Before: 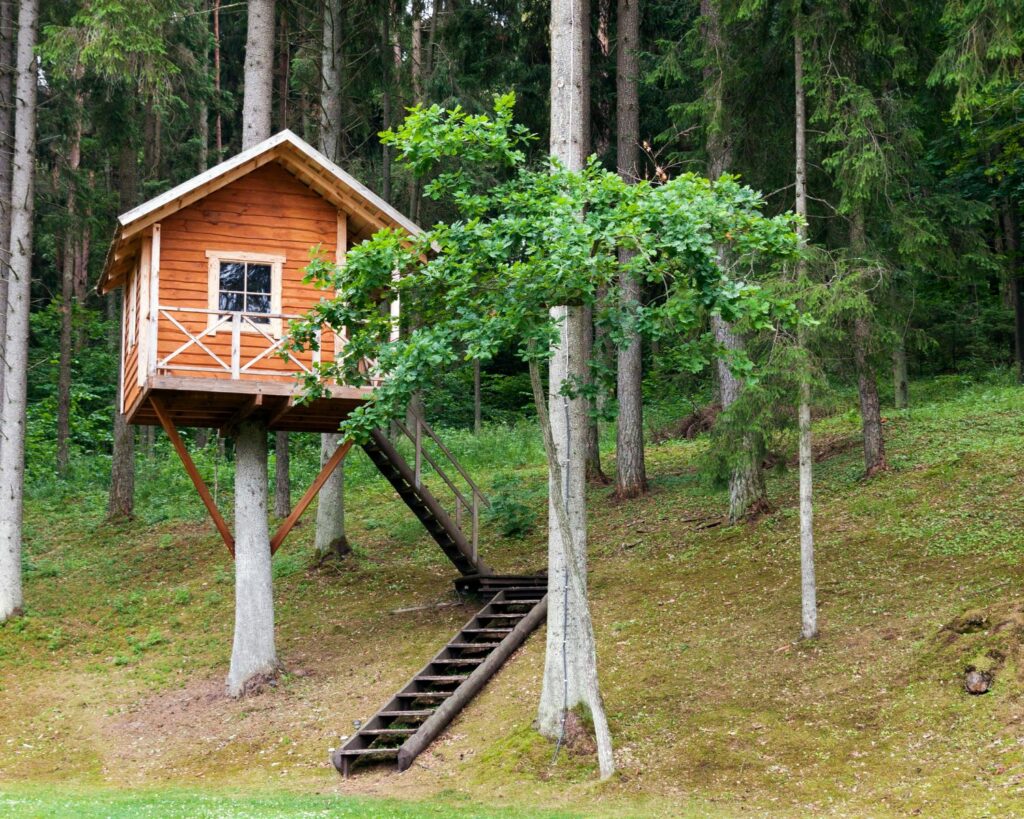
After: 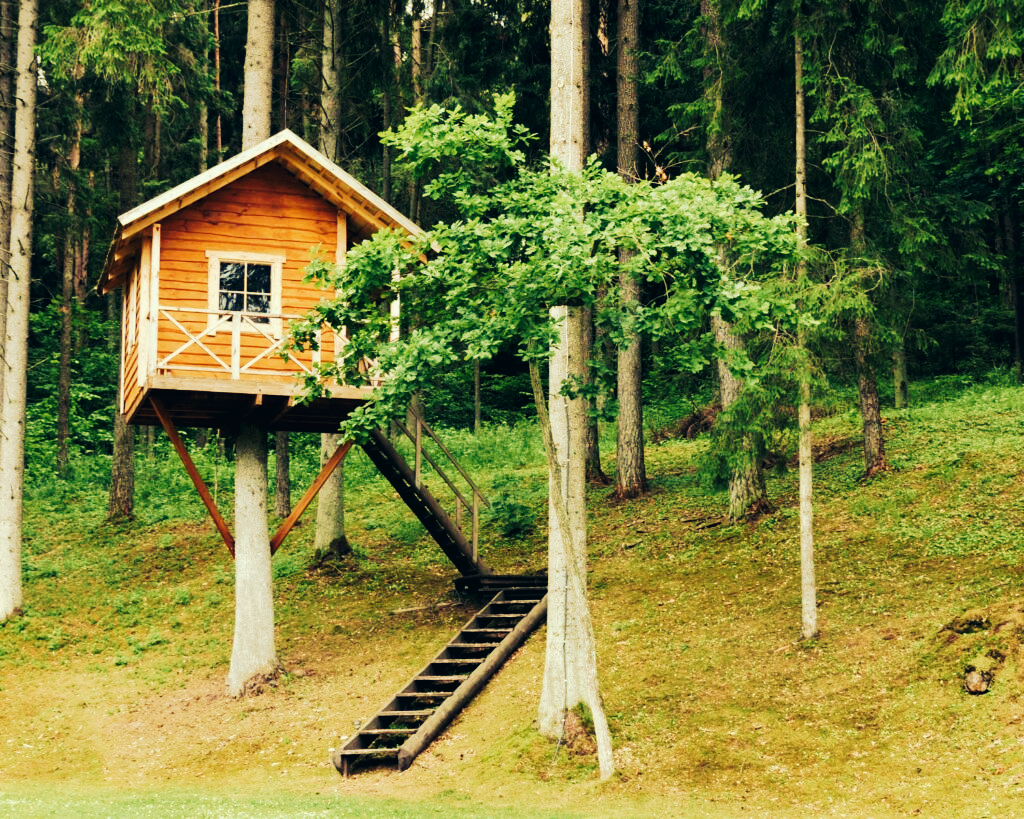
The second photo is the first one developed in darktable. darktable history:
tone curve: curves: ch0 [(0, 0) (0.003, 0.017) (0.011, 0.017) (0.025, 0.017) (0.044, 0.019) (0.069, 0.03) (0.1, 0.046) (0.136, 0.066) (0.177, 0.104) (0.224, 0.151) (0.277, 0.231) (0.335, 0.321) (0.399, 0.454) (0.468, 0.567) (0.543, 0.674) (0.623, 0.763) (0.709, 0.82) (0.801, 0.872) (0.898, 0.934) (1, 1)], preserve colors none
color look up table: target L [89.73, 91.52, 88.7, 76.57, 61.93, 59.97, 53.12, 40.21, 30.78, 30.22, 200.49, 82.1, 78.83, 68.09, 71.17, 59.71, 62.24, 53.1, 52.12, 49.24, 44.79, 35.13, 32.43, 21.37, 96.1, 91.87, 83.1, 79.69, 69.42, 78.79, 61.13, 82.29, 73.92, 59.38, 58.29, 43.18, 39.83, 59.94, 32.78, 35.55, 3.148, 10.3, 90.72, 69.18, 70.41, 65.94, 61.38, 49.48, 39.4], target a [-5.163, -26.95, -34.68, -24.16, -44.44, -25.46, -6.123, -23.08, -16.02, -19.47, 0, -0.735, 15.1, 30.28, 7.846, 43.09, 44.07, 17.94, 6.756, 42.08, 44.28, 25.28, 27.56, 0.054, -1.701, 6.563, 2.394, -6.591, 39.91, 12.29, 6.501, 11.11, 12.4, 1.752, 12.31, 39.35, 4.192, 18.47, 16.7, 13.92, -8.001, 6.015, -24.98, -21.91, -27.66, -30.19, -21.73, -24.92, -14.62], target b [55.92, 62.93, 45.76, 33.27, 42.31, 34.93, 39.34, 24.72, 19.5, 12.86, 0, 69.58, 40.98, 54.93, 31.66, 41.37, 30.55, 41.4, 19.87, 23.61, 36.44, 30.97, 9.279, 16.66, 11.04, 13.45, 17.82, -3.489, 21.42, 22.88, 17.07, 14.59, -6.171, -4.827, 8.849, 8.265, -1.701, 4.155, -1.962, -17.71, -9.951, -22.71, 3.653, 16.53, -3.988, 24.67, 7.204, 15.48, -1.838], num patches 49
